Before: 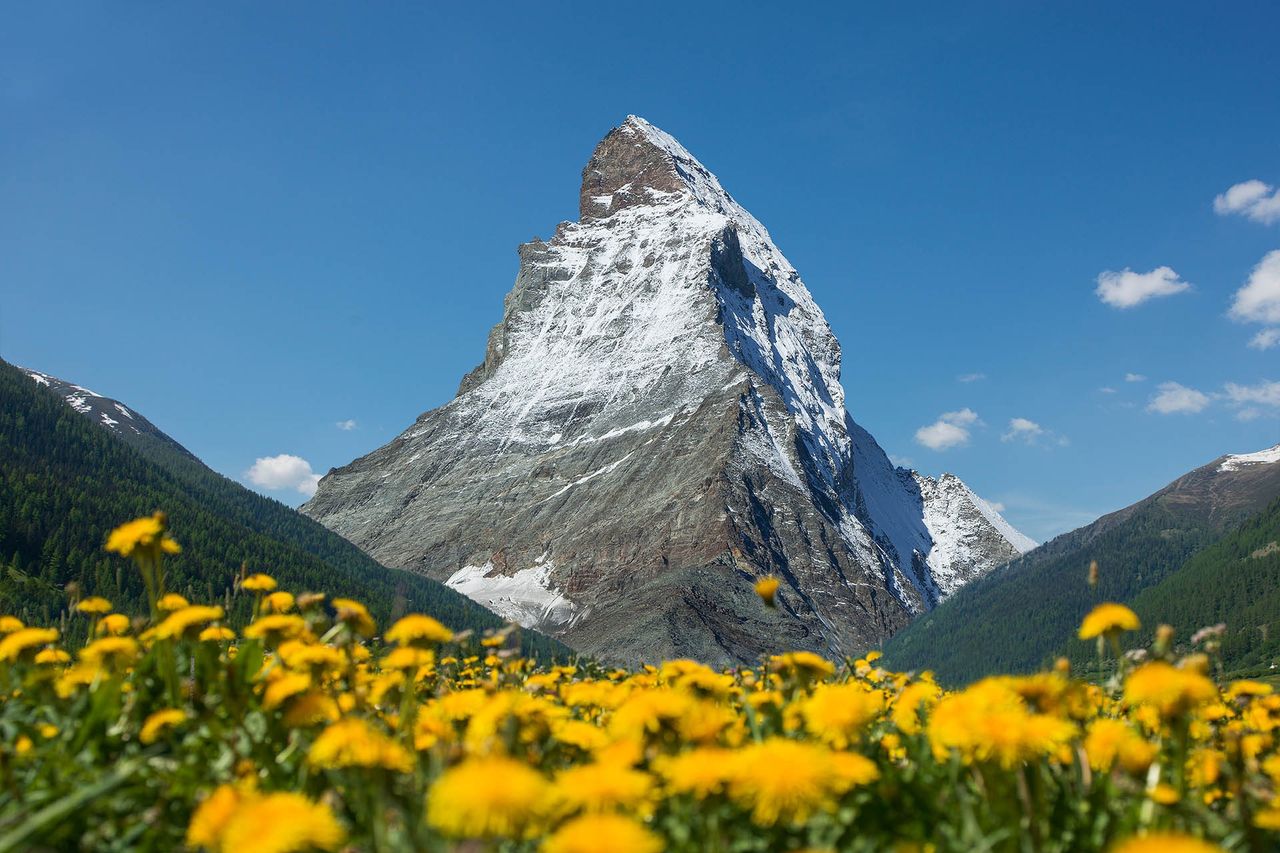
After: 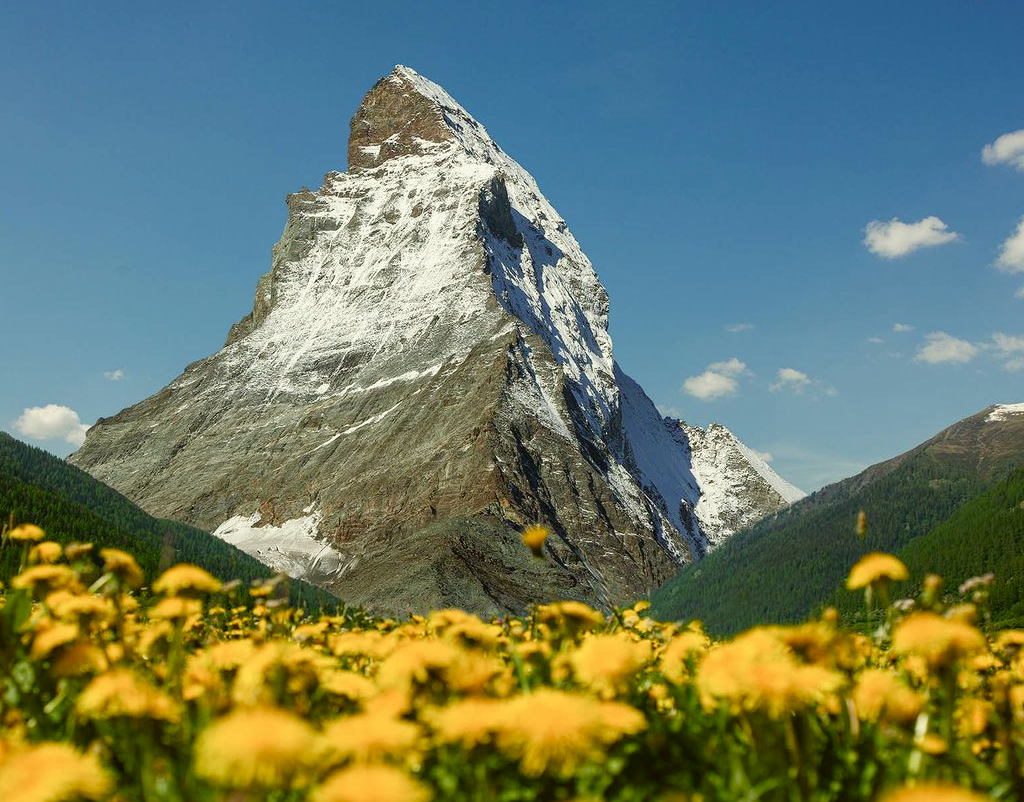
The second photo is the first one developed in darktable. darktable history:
exposure: exposure -0.36 EV, compensate highlight preservation false
crop and rotate: left 18.158%, top 5.962%, right 1.81%
tone equalizer: -8 EV -0.412 EV, -7 EV -0.357 EV, -6 EV -0.345 EV, -5 EV -0.262 EV, -3 EV 0.204 EV, -2 EV 0.36 EV, -1 EV 0.39 EV, +0 EV 0.44 EV
color balance rgb: shadows lift › luminance 0.962%, shadows lift › chroma 0.161%, shadows lift › hue 19.71°, perceptual saturation grading › global saturation 20%, perceptual saturation grading › highlights -50.401%, perceptual saturation grading › shadows 30.265%, global vibrance 20%
color correction: highlights a* -1.75, highlights b* 10.16, shadows a* 0.563, shadows b* 18.96
